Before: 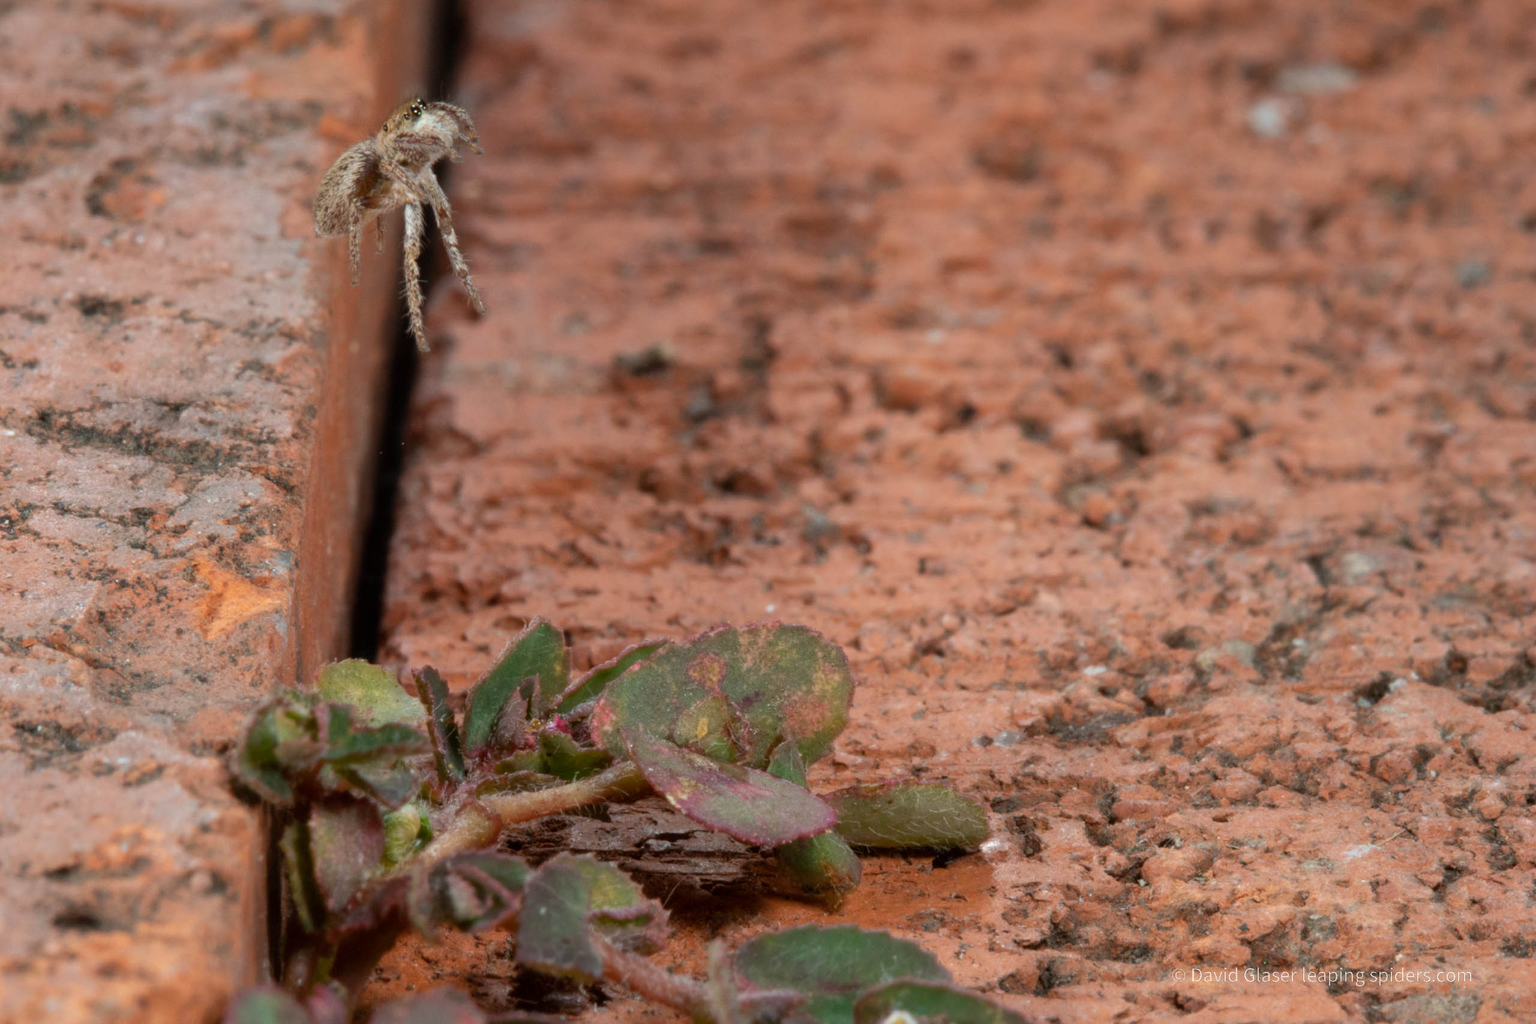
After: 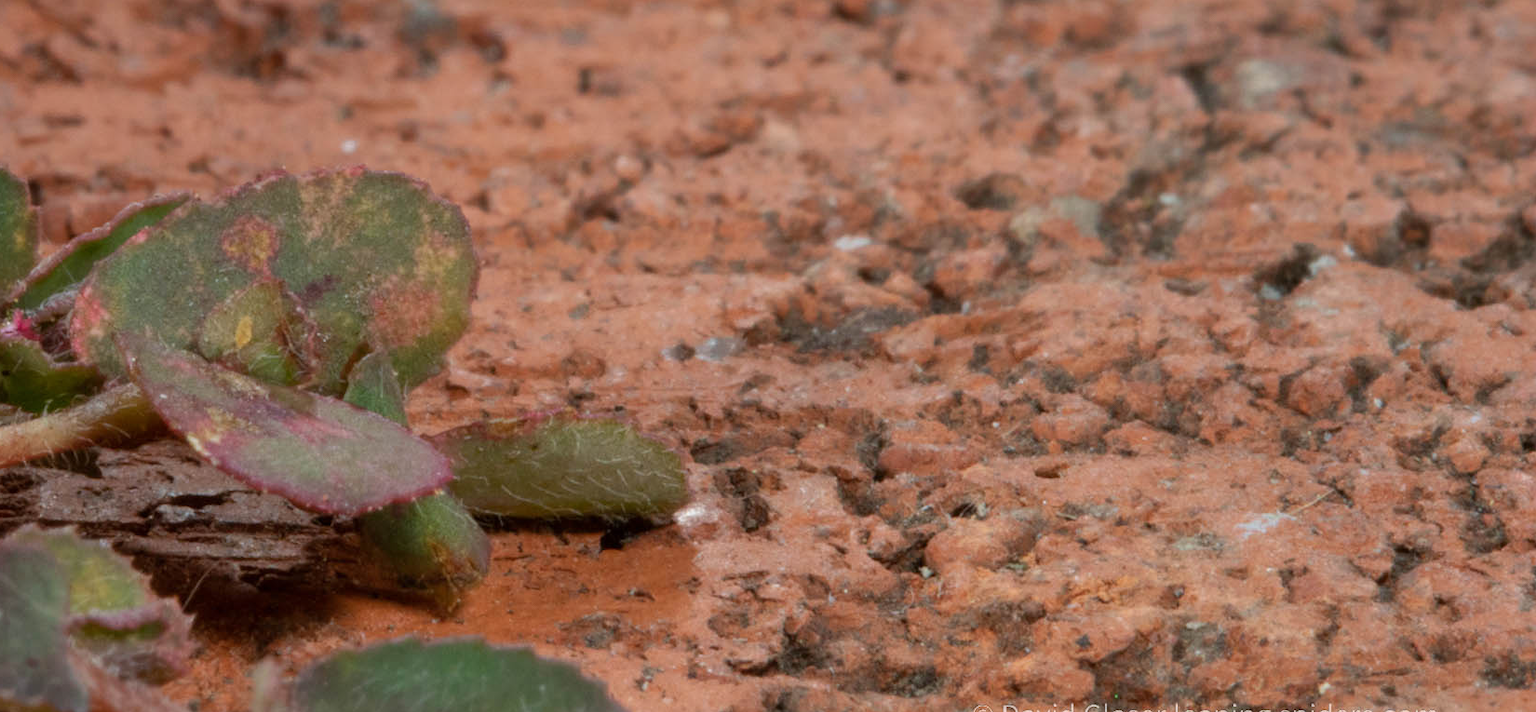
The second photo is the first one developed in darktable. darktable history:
shadows and highlights: white point adjustment -3.64, highlights -63.34, highlights color adjustment 42%, soften with gaussian
exposure: compensate highlight preservation false
crop and rotate: left 35.509%, top 50.238%, bottom 4.934%
